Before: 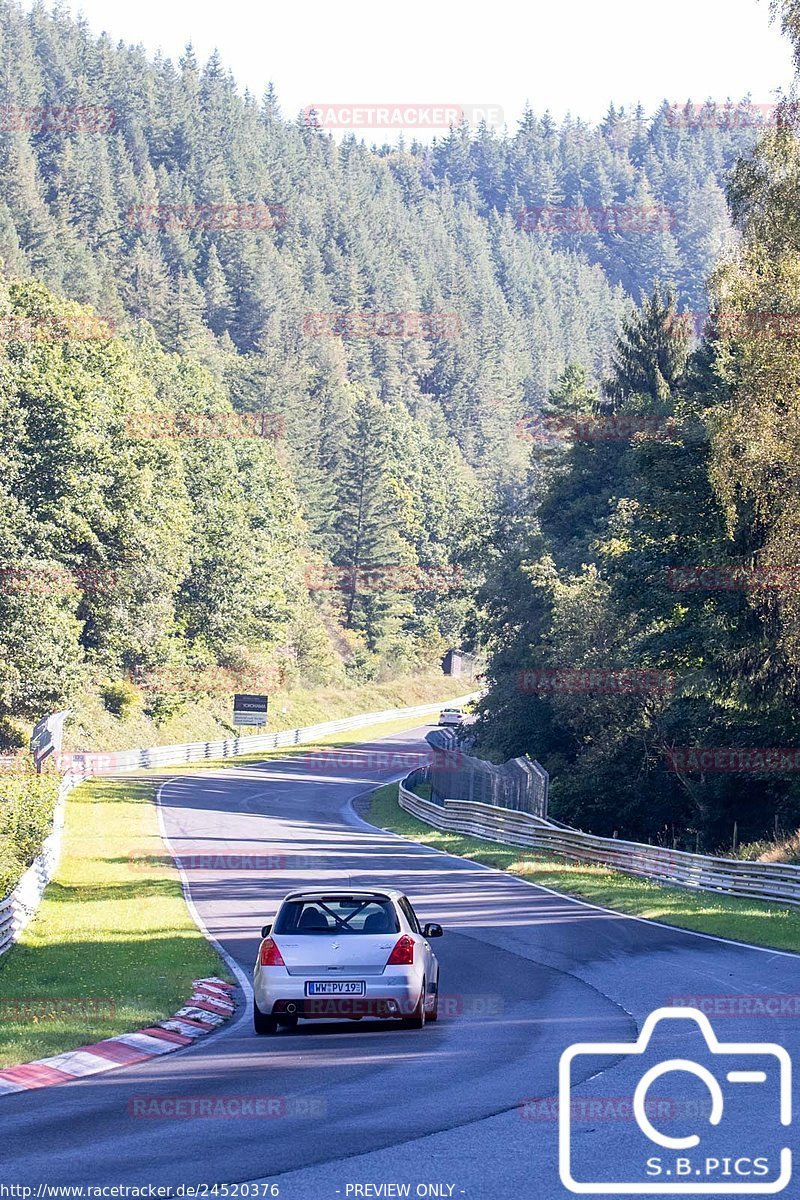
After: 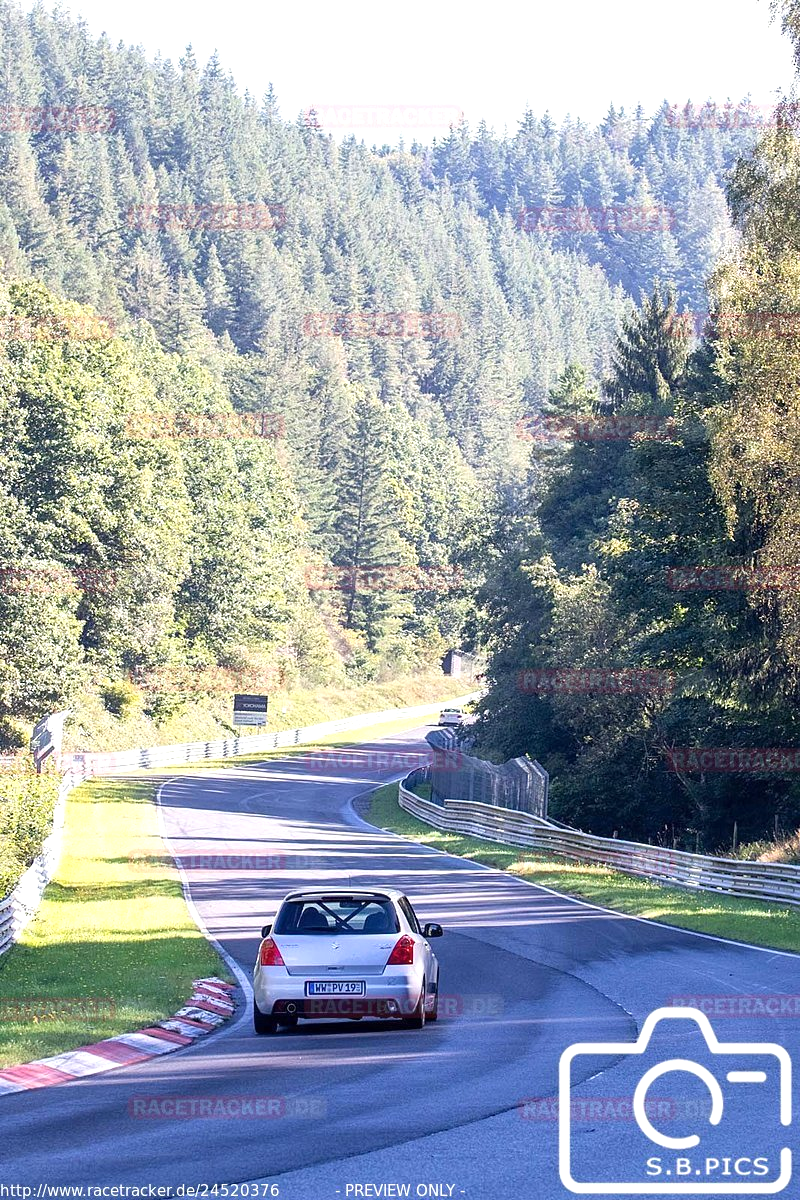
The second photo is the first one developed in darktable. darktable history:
exposure: exposure 0.34 EV, compensate highlight preservation false
